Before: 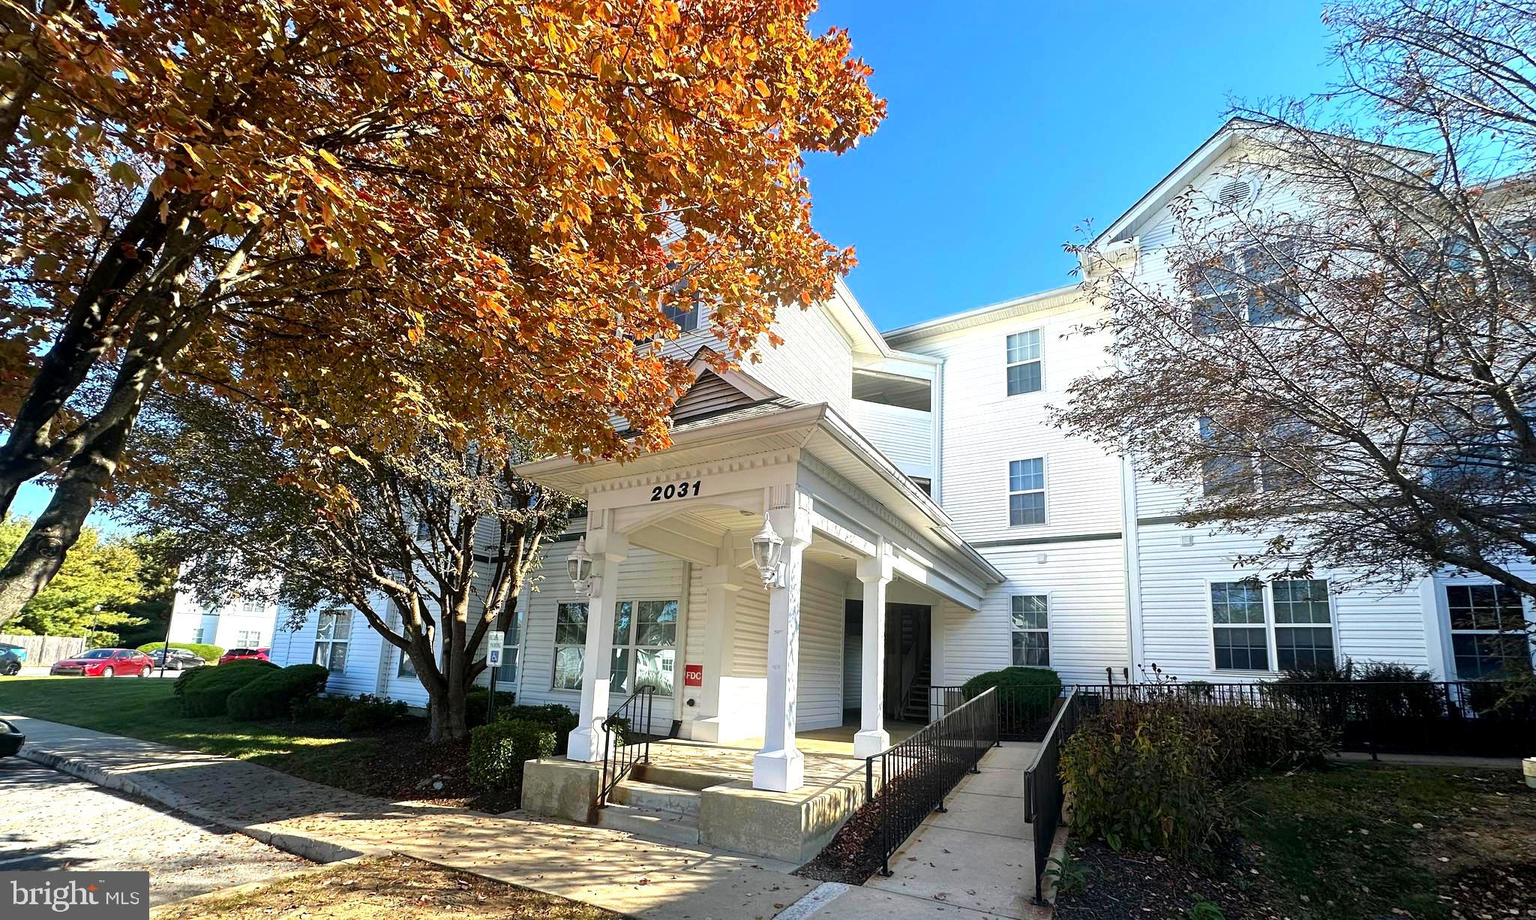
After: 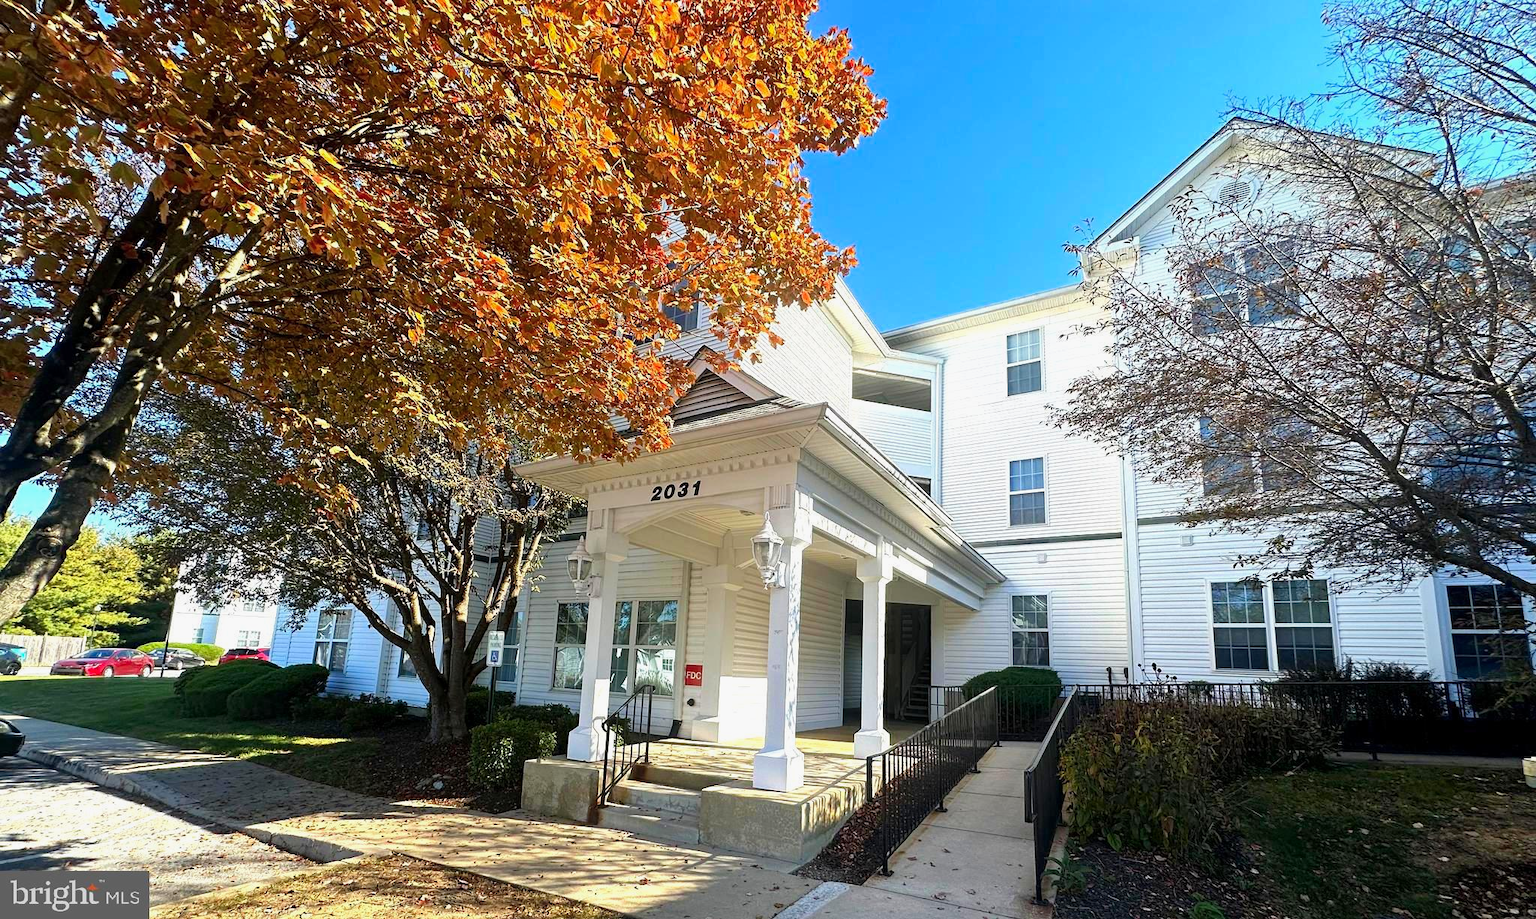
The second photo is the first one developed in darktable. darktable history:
color balance rgb: perceptual saturation grading › global saturation -0.31%, global vibrance -8%, contrast -13%, saturation formula JzAzBz (2021)
color balance: contrast 10%
